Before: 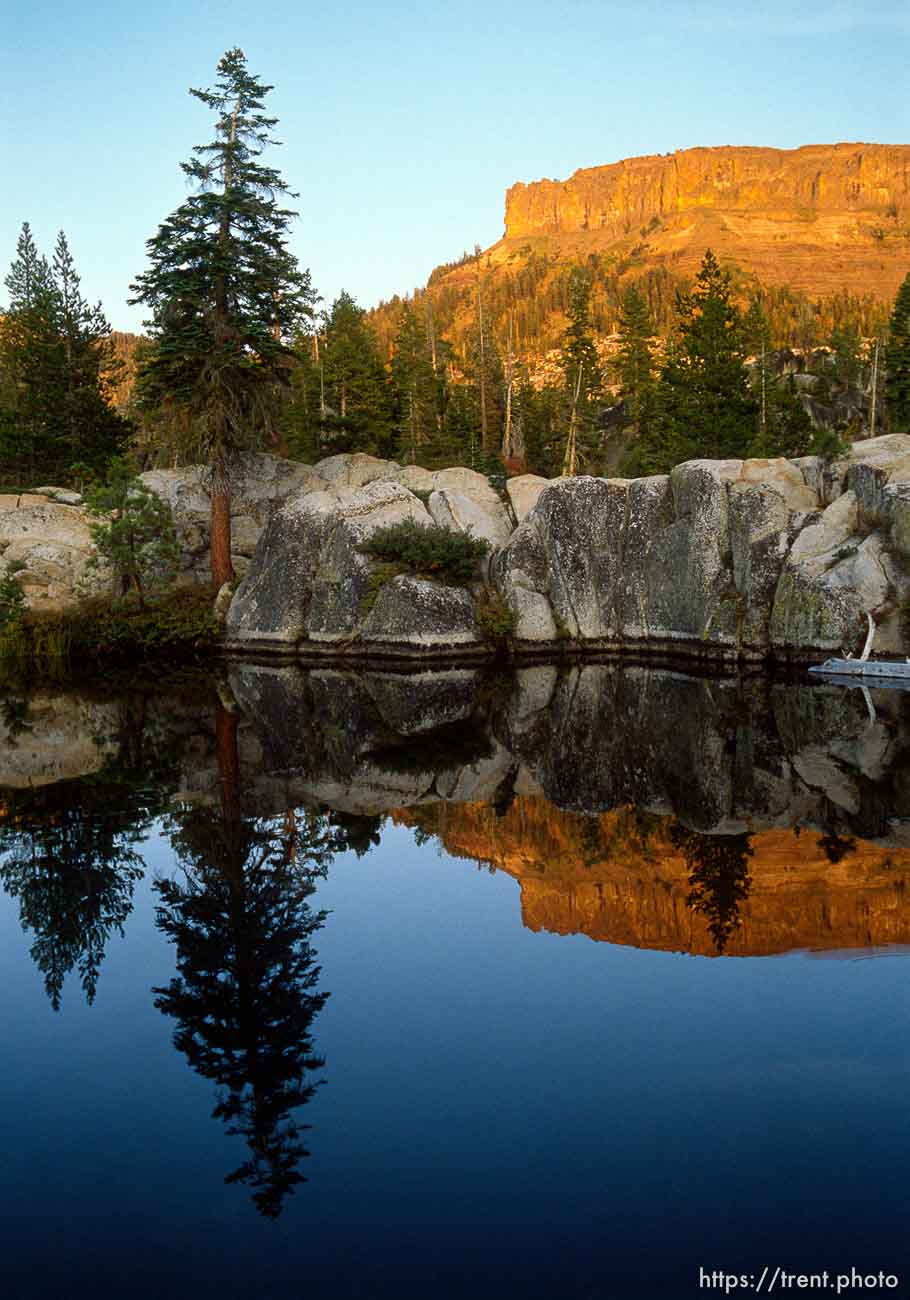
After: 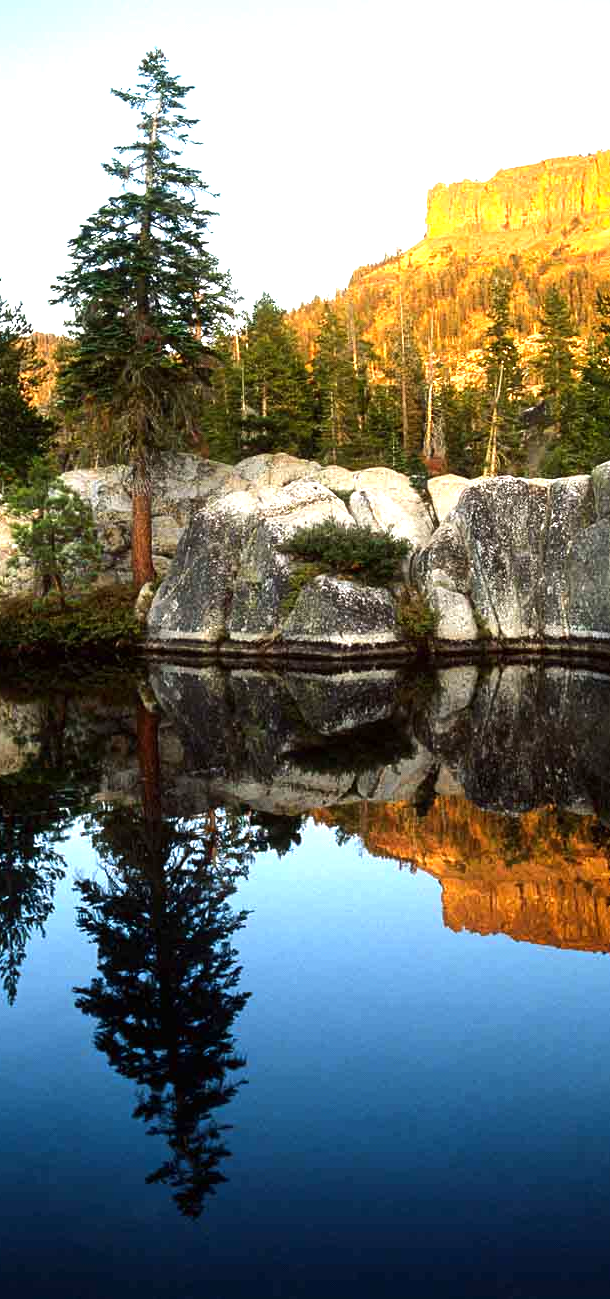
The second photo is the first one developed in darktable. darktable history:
crop and rotate: left 8.785%, right 24.076%
tone equalizer: -8 EV -0.379 EV, -7 EV -0.379 EV, -6 EV -0.305 EV, -5 EV -0.234 EV, -3 EV 0.211 EV, -2 EV 0.324 EV, -1 EV 0.409 EV, +0 EV 0.417 EV, edges refinement/feathering 500, mask exposure compensation -1.57 EV, preserve details no
exposure: exposure 0.949 EV, compensate highlight preservation false
